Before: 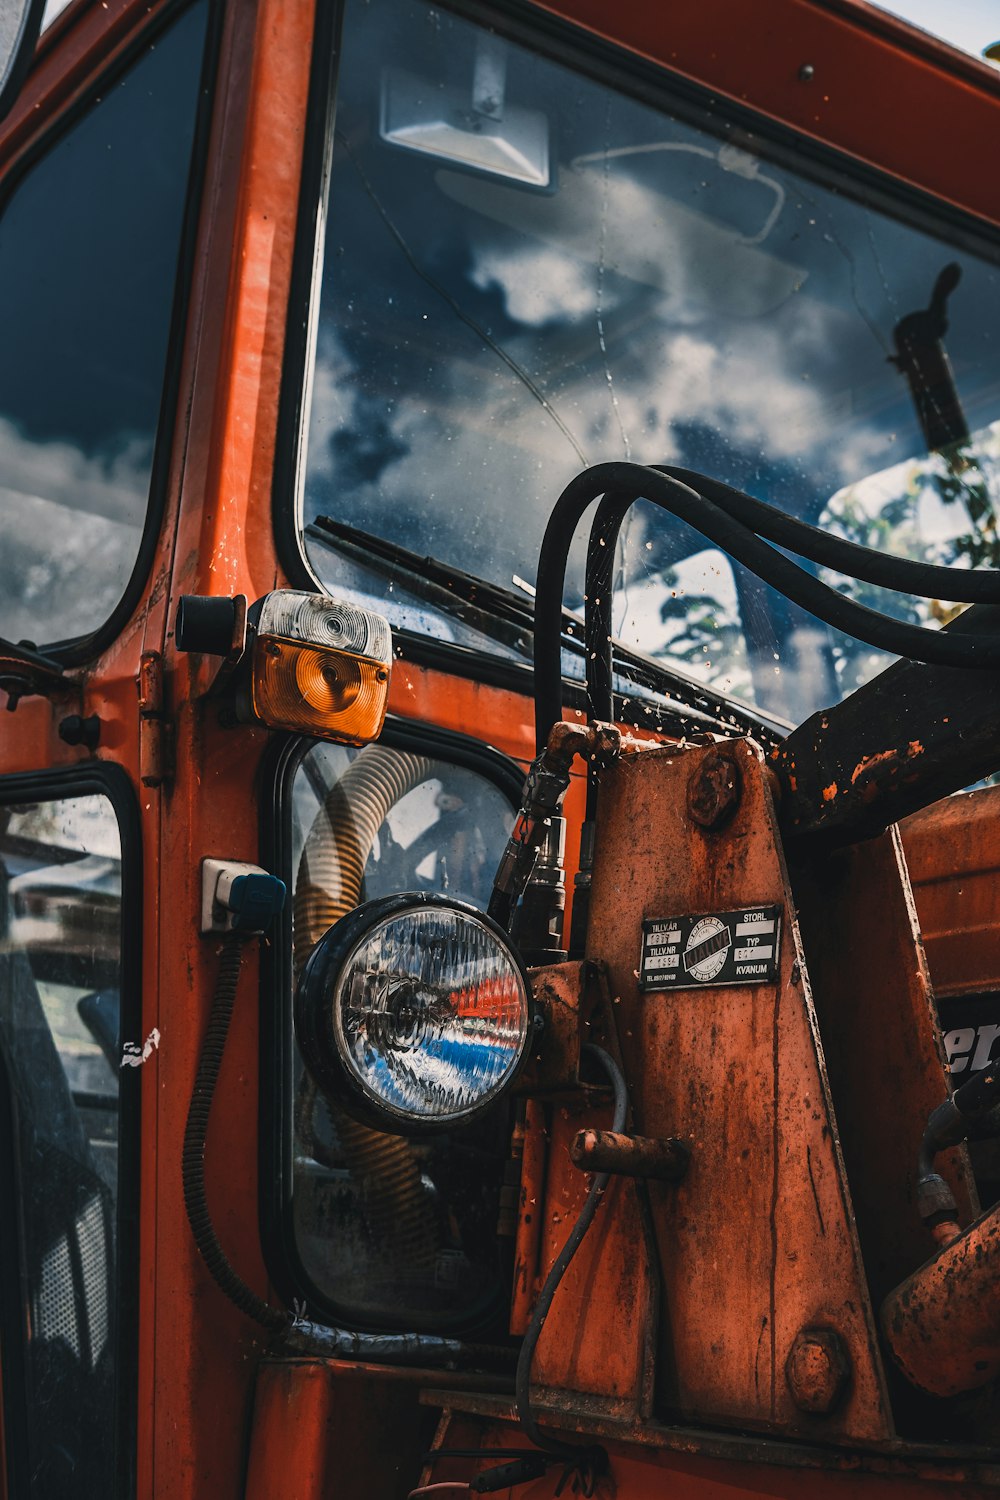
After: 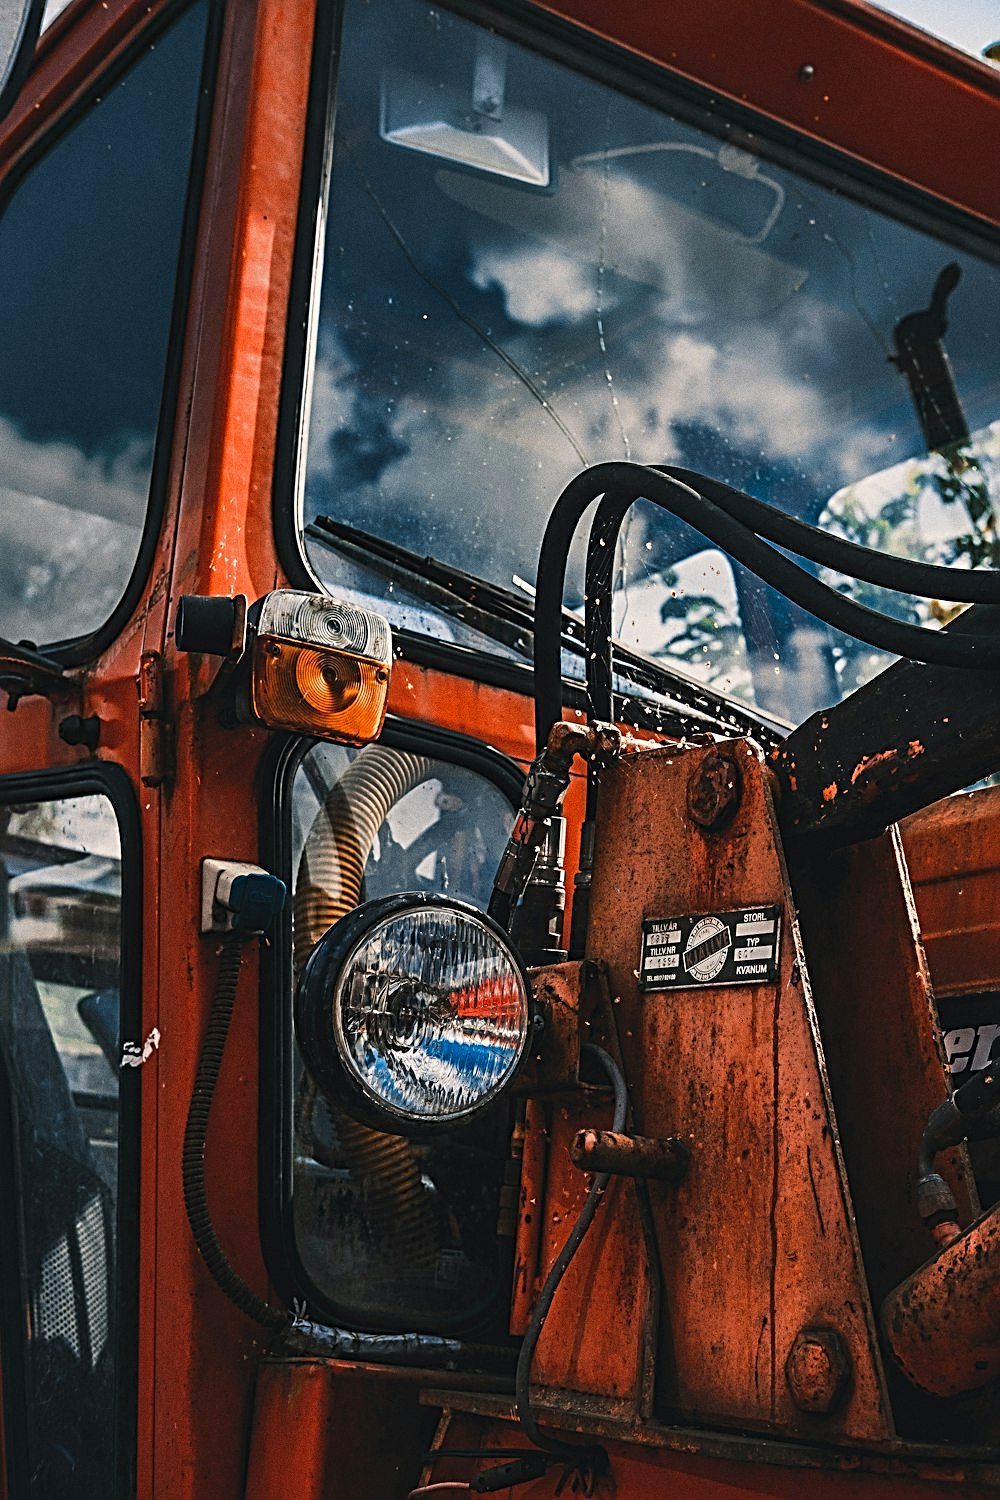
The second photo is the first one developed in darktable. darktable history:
grain: coarseness 0.09 ISO
contrast brightness saturation: saturation 0.1
sharpen: radius 3.025, amount 0.757
